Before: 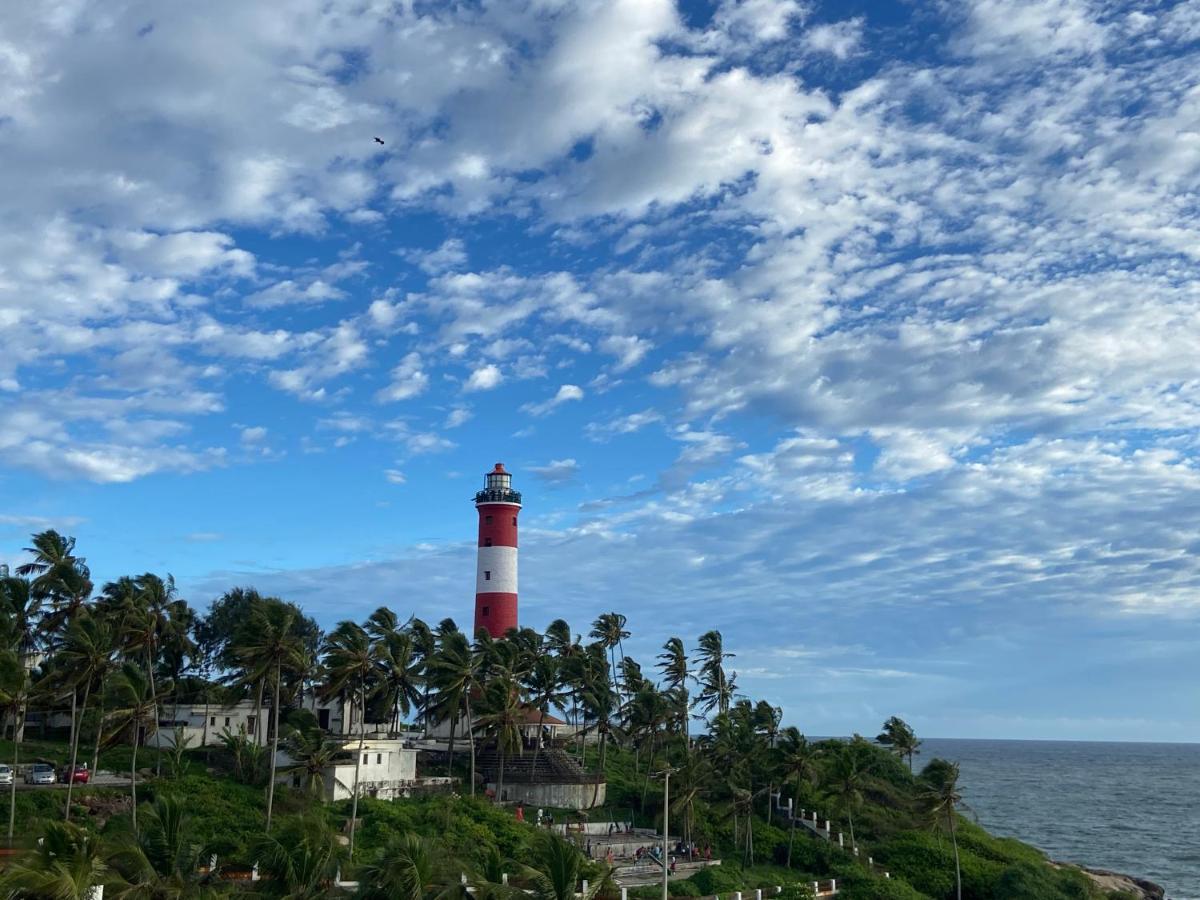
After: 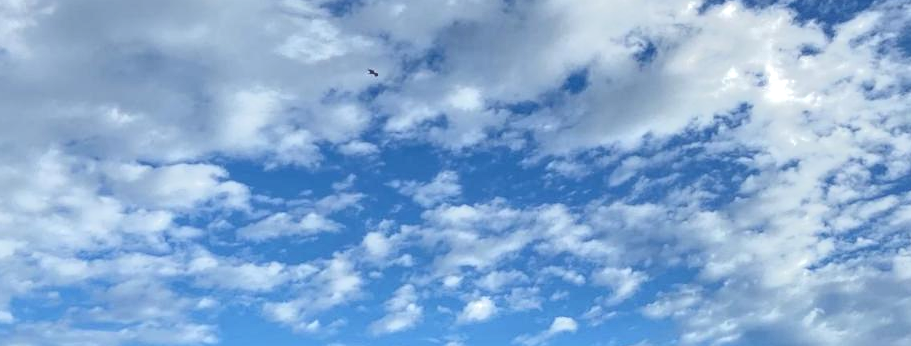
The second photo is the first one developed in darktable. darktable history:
crop: left 0.558%, top 7.632%, right 23.448%, bottom 53.83%
tone curve: curves: ch0 [(0, 0) (0.003, 0.241) (0.011, 0.241) (0.025, 0.242) (0.044, 0.246) (0.069, 0.25) (0.1, 0.251) (0.136, 0.256) (0.177, 0.275) (0.224, 0.293) (0.277, 0.326) (0.335, 0.38) (0.399, 0.449) (0.468, 0.525) (0.543, 0.606) (0.623, 0.683) (0.709, 0.751) (0.801, 0.824) (0.898, 0.871) (1, 1)], color space Lab, independent channels, preserve colors none
local contrast: highlights 98%, shadows 87%, detail 160%, midtone range 0.2
